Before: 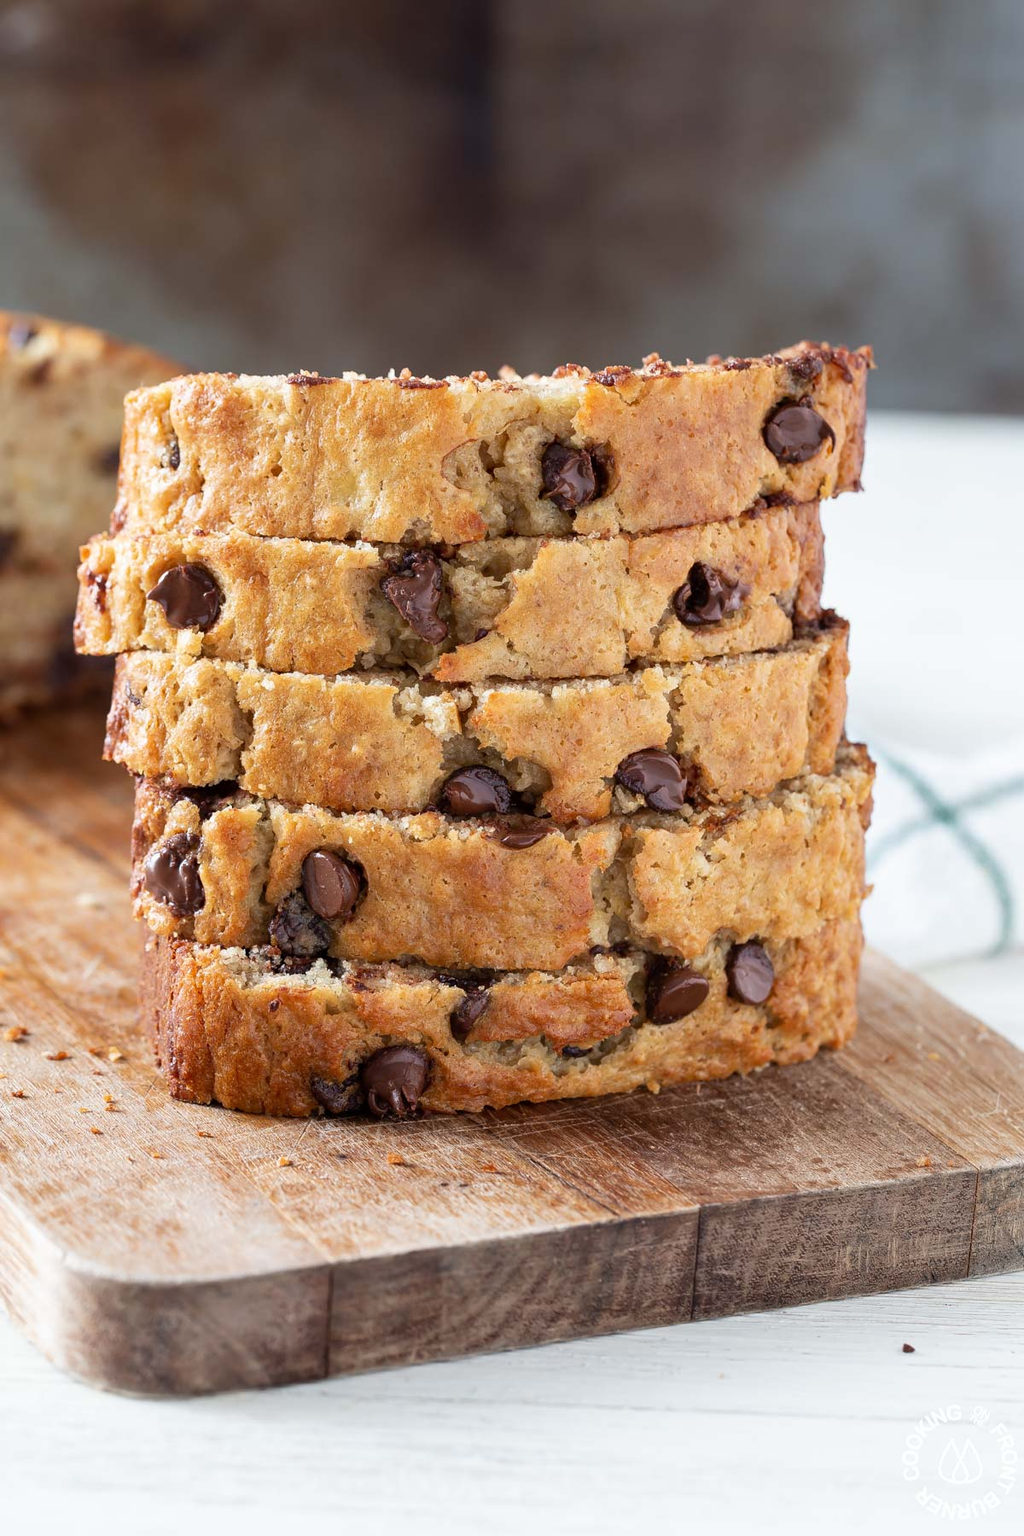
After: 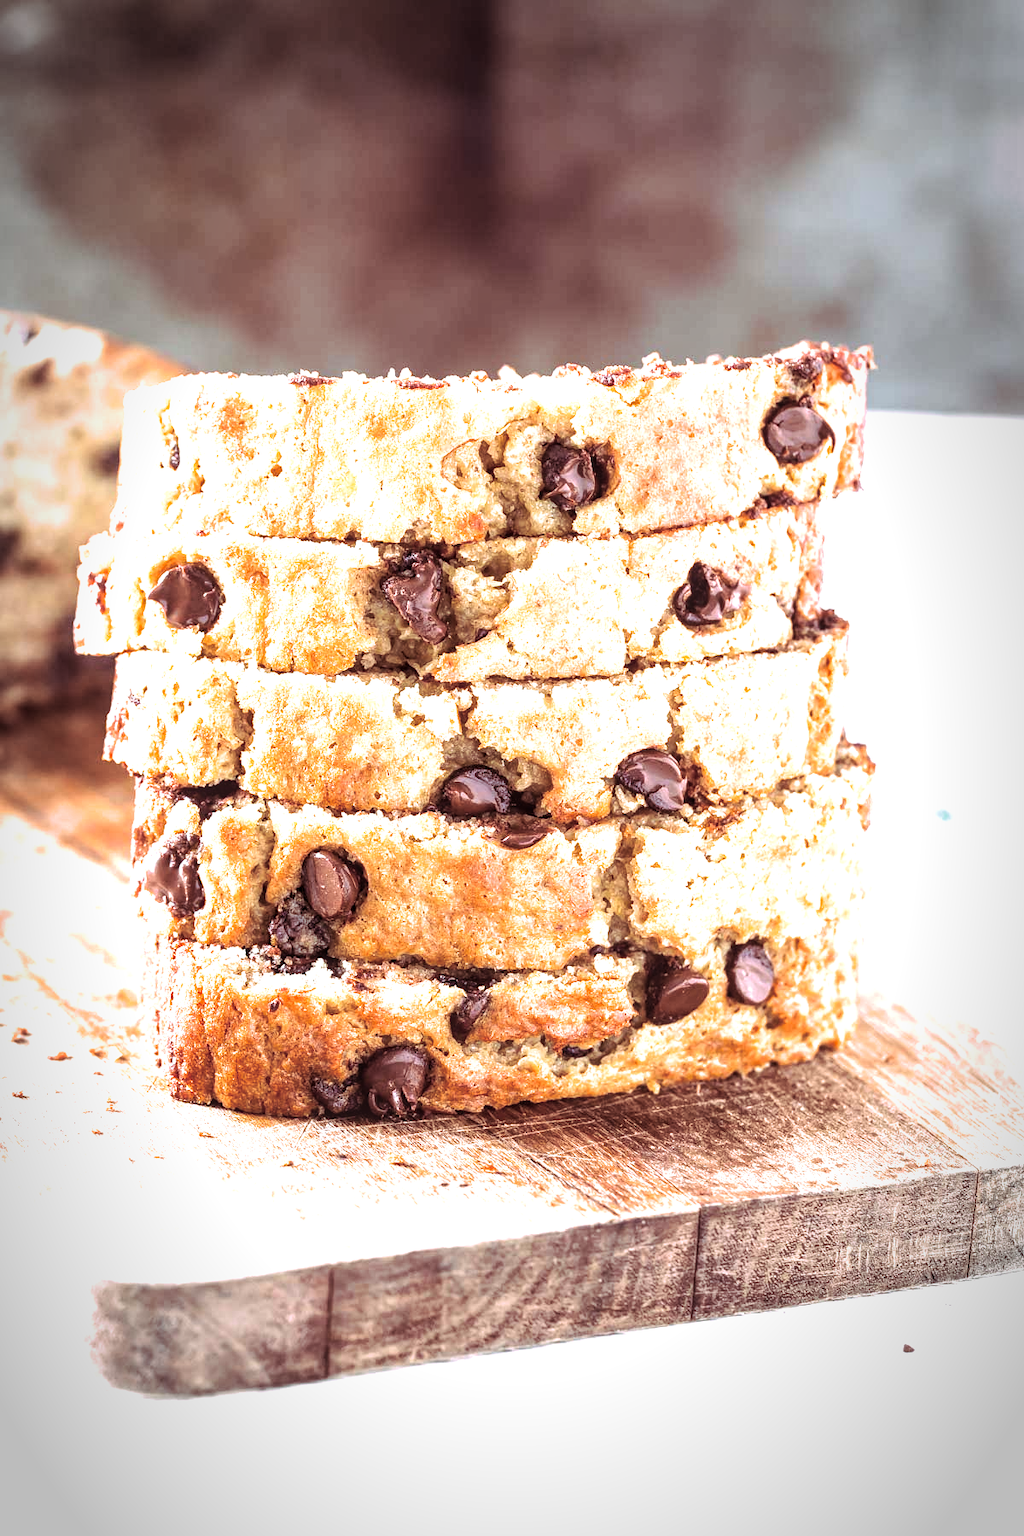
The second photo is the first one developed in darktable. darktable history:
local contrast: detail 130%
vignetting: automatic ratio true
split-toning: highlights › hue 298.8°, highlights › saturation 0.73, compress 41.76%
exposure: black level correction 0, exposure 1.1 EV, compensate highlight preservation false
tone equalizer: -8 EV -0.417 EV, -7 EV -0.389 EV, -6 EV -0.333 EV, -5 EV -0.222 EV, -3 EV 0.222 EV, -2 EV 0.333 EV, -1 EV 0.389 EV, +0 EV 0.417 EV, edges refinement/feathering 500, mask exposure compensation -1.57 EV, preserve details no
